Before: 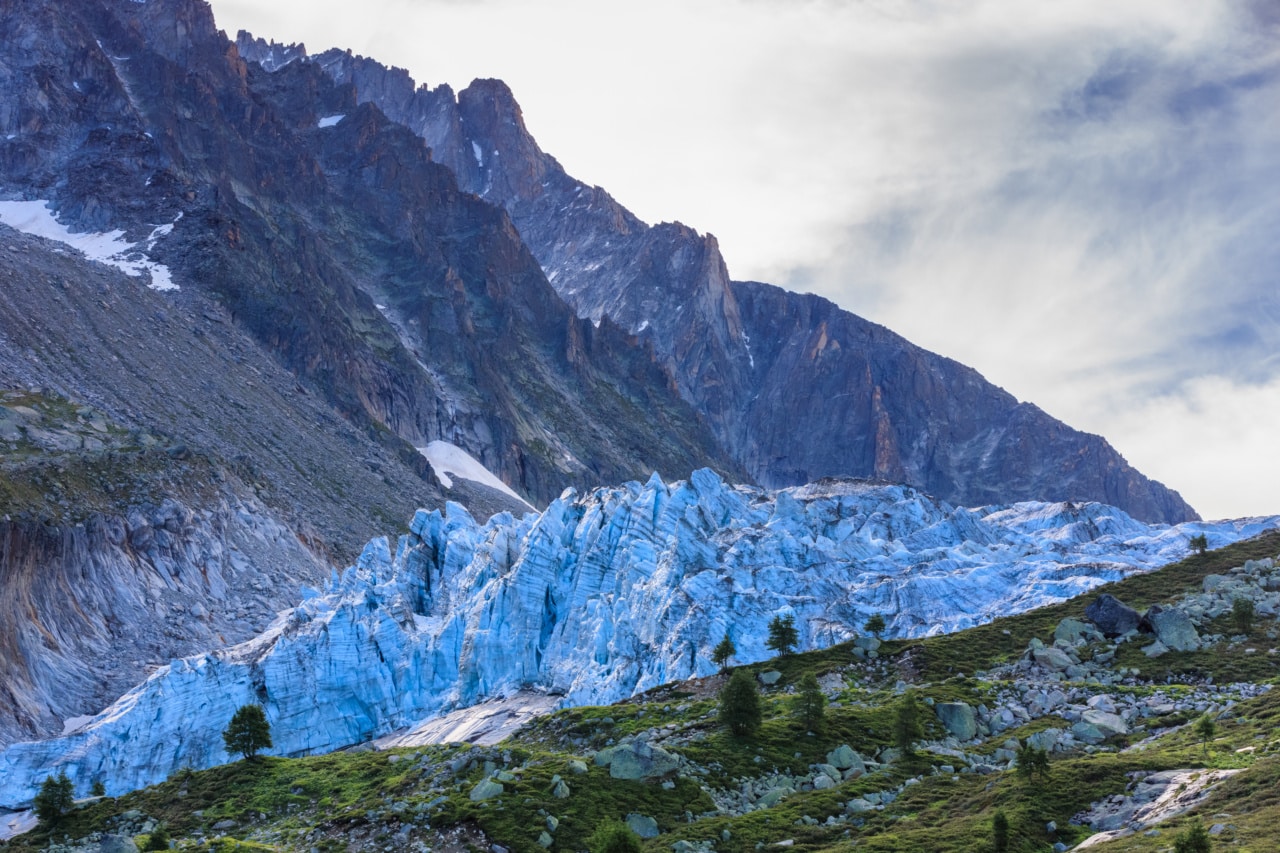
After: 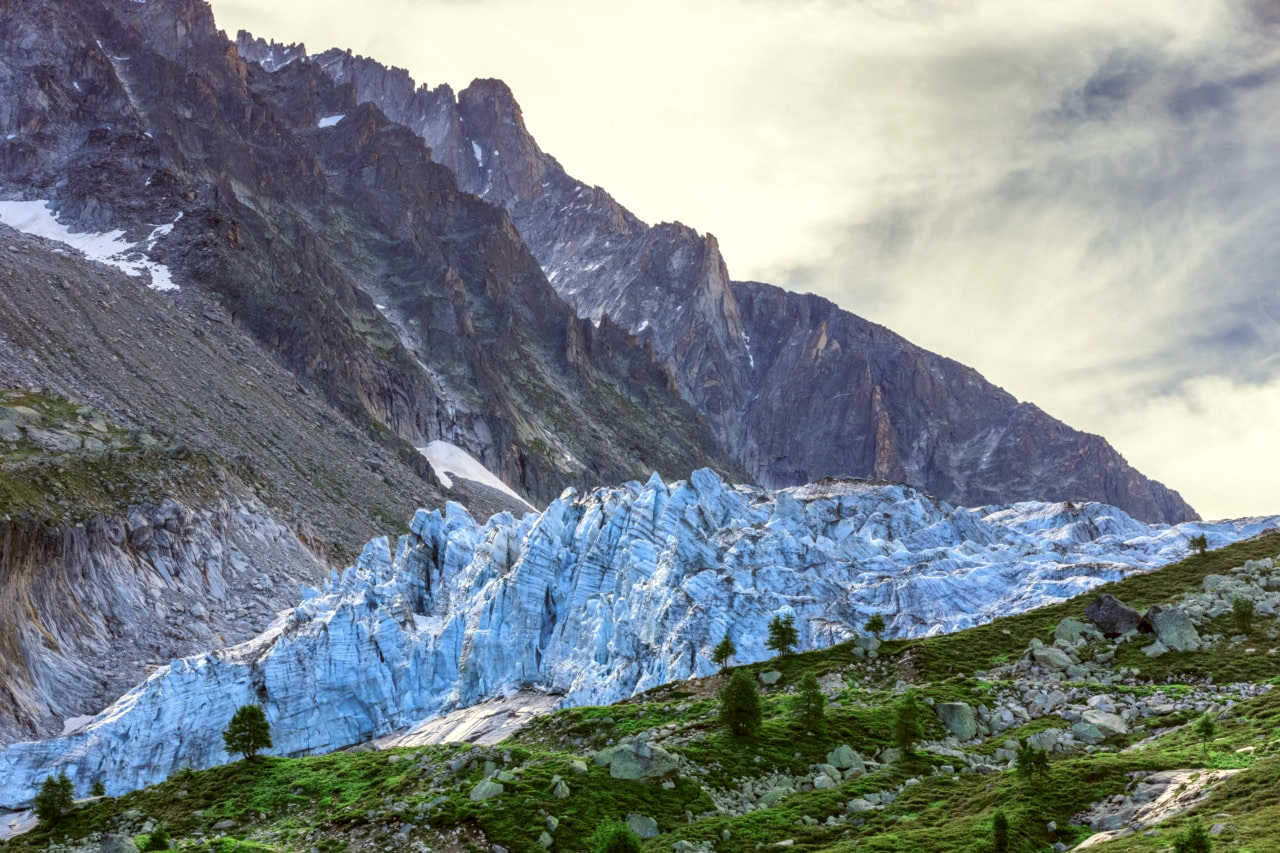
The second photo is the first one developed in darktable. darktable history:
exposure: exposure 0.164 EV, compensate highlight preservation false
local contrast: on, module defaults
color zones: curves: ch2 [(0, 0.5) (0.143, 0.517) (0.286, 0.571) (0.429, 0.522) (0.571, 0.5) (0.714, 0.5) (0.857, 0.5) (1, 0.5)]
color correction: highlights a* -1.37, highlights b* 10.49, shadows a* 0.434, shadows b* 18.99
